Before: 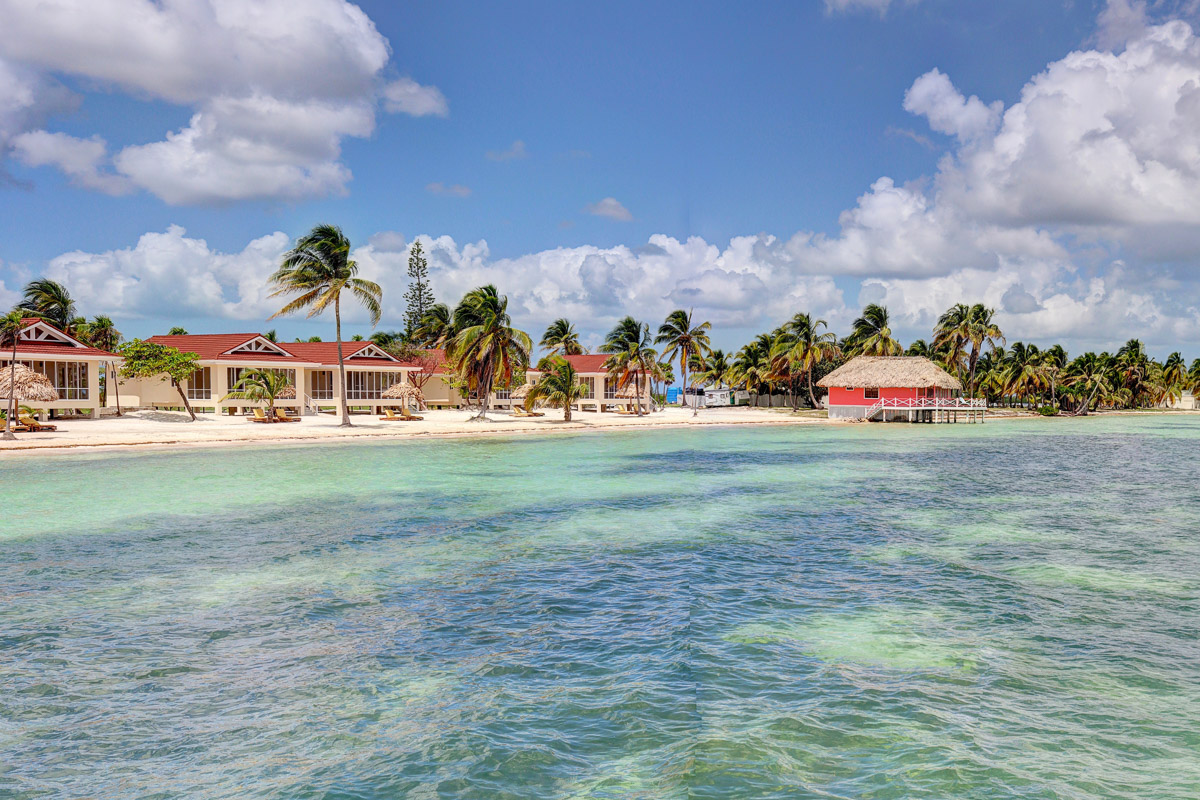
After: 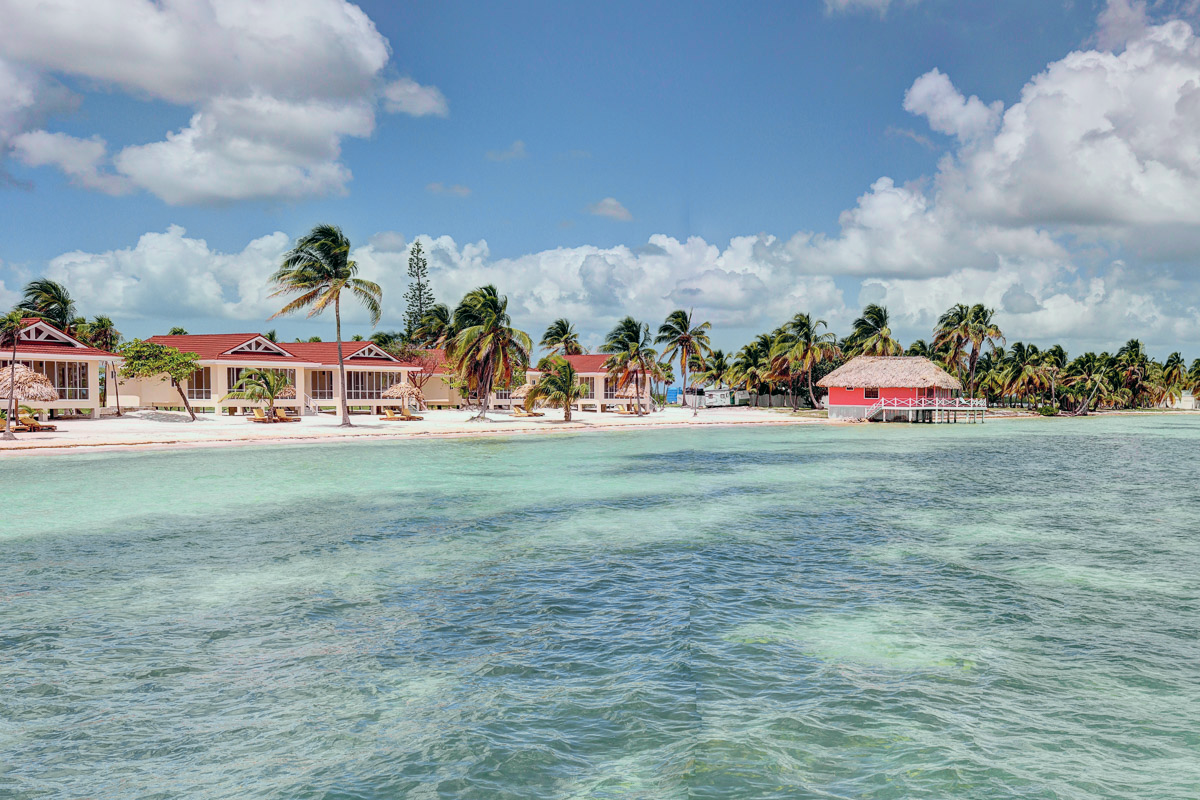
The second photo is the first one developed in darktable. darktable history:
sharpen: radius 2.883, amount 0.868, threshold 47.523
tone curve: curves: ch0 [(0, 0) (0.822, 0.825) (0.994, 0.955)]; ch1 [(0, 0) (0.226, 0.261) (0.383, 0.397) (0.46, 0.46) (0.498, 0.479) (0.524, 0.523) (0.578, 0.575) (1, 1)]; ch2 [(0, 0) (0.438, 0.456) (0.5, 0.498) (0.547, 0.515) (0.597, 0.58) (0.629, 0.603) (1, 1)], color space Lab, independent channels, preserve colors none
